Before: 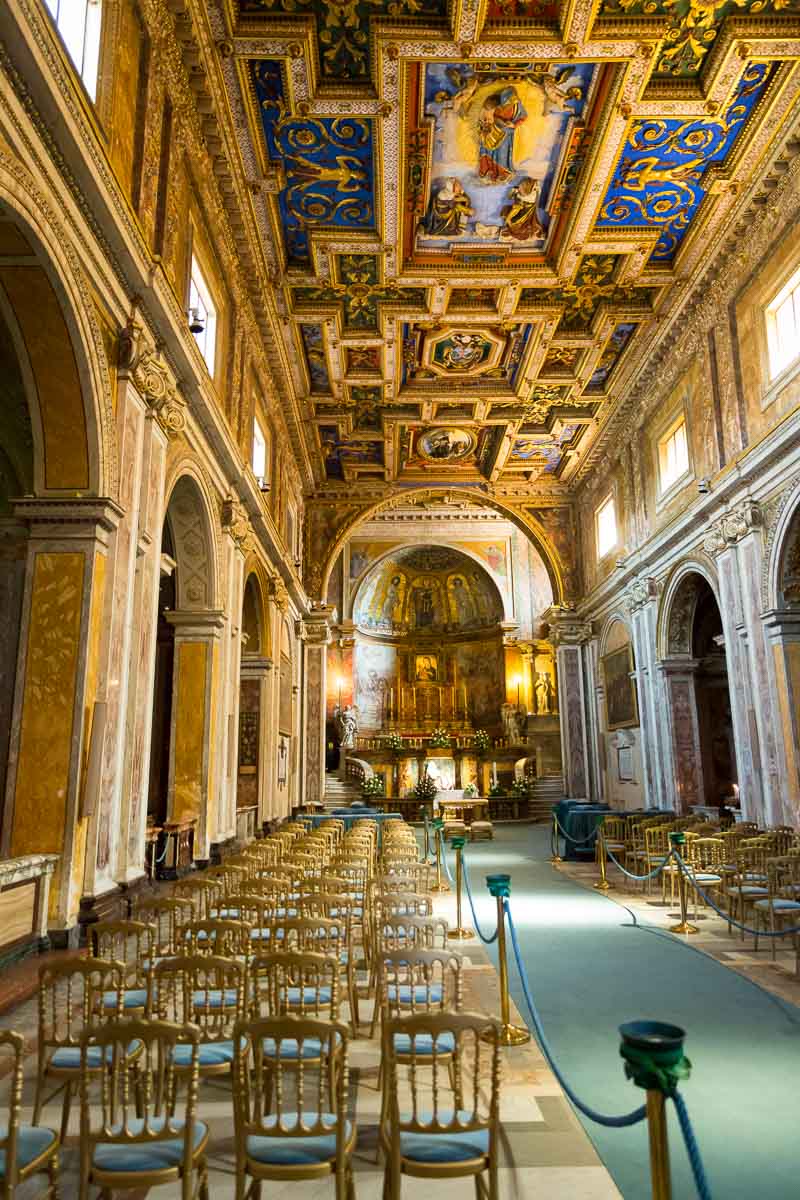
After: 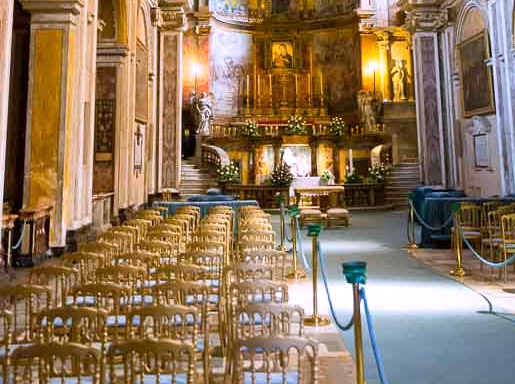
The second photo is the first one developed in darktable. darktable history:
crop: left 18.091%, top 51.13%, right 17.525%, bottom 16.85%
white balance: red 1.042, blue 1.17
